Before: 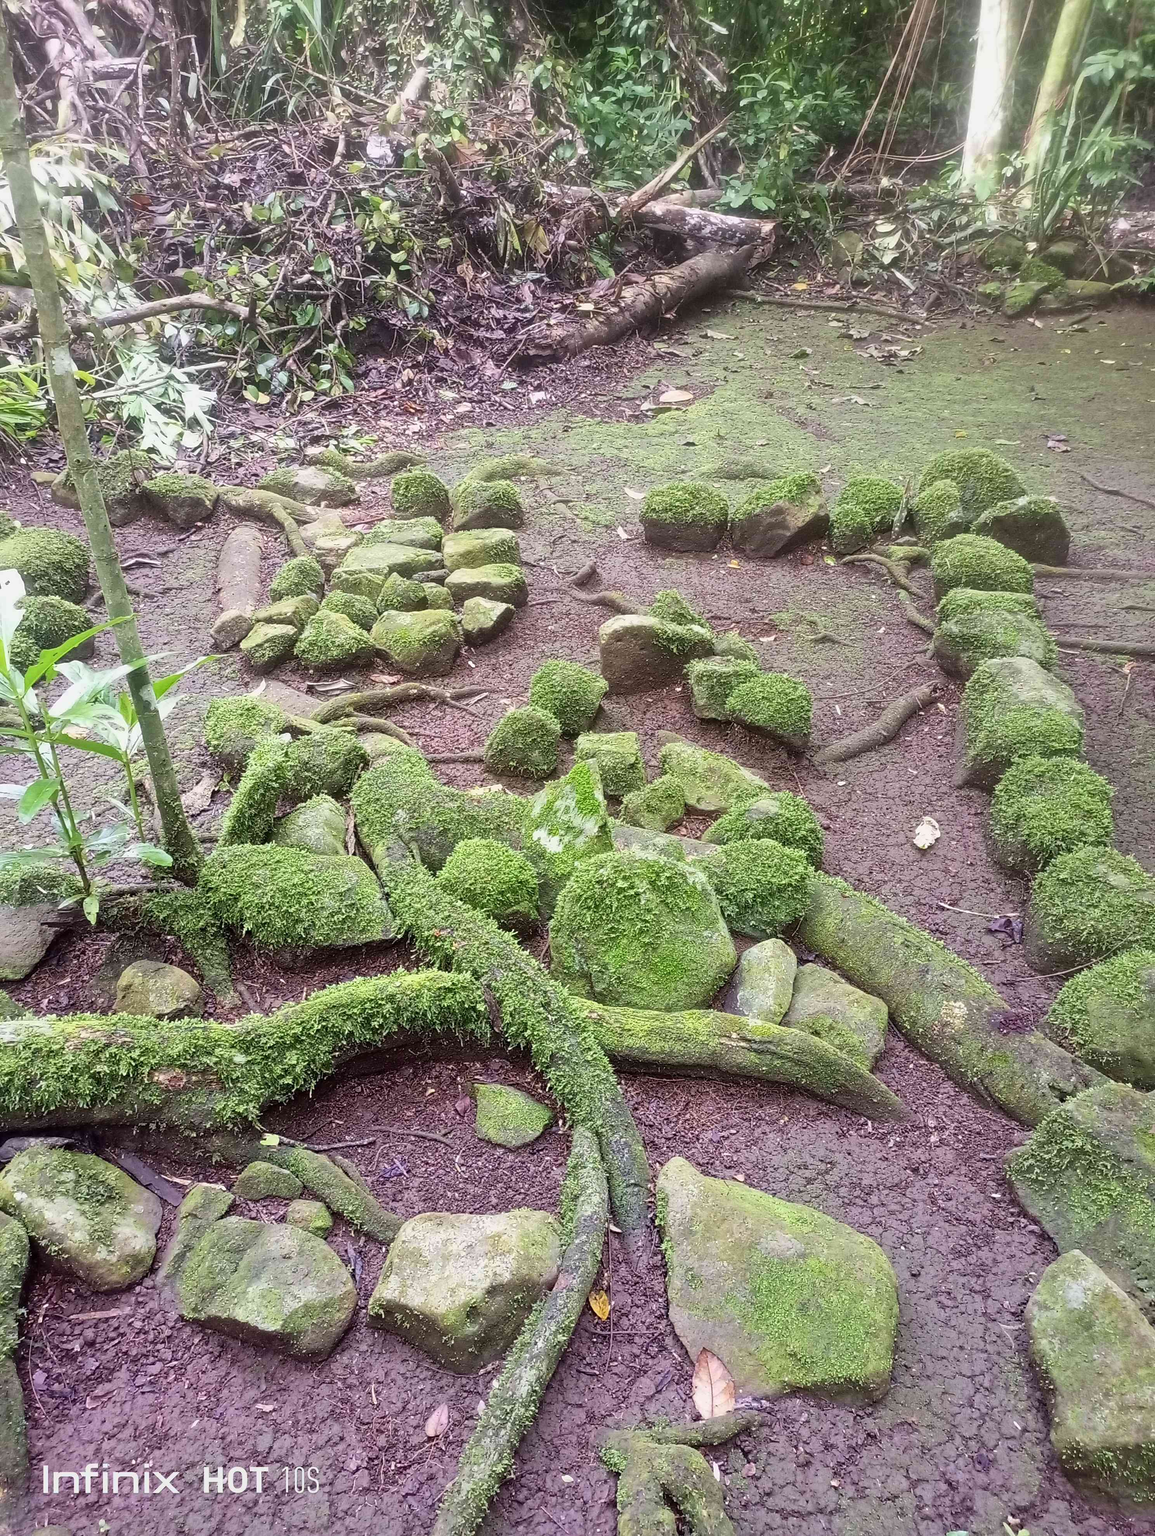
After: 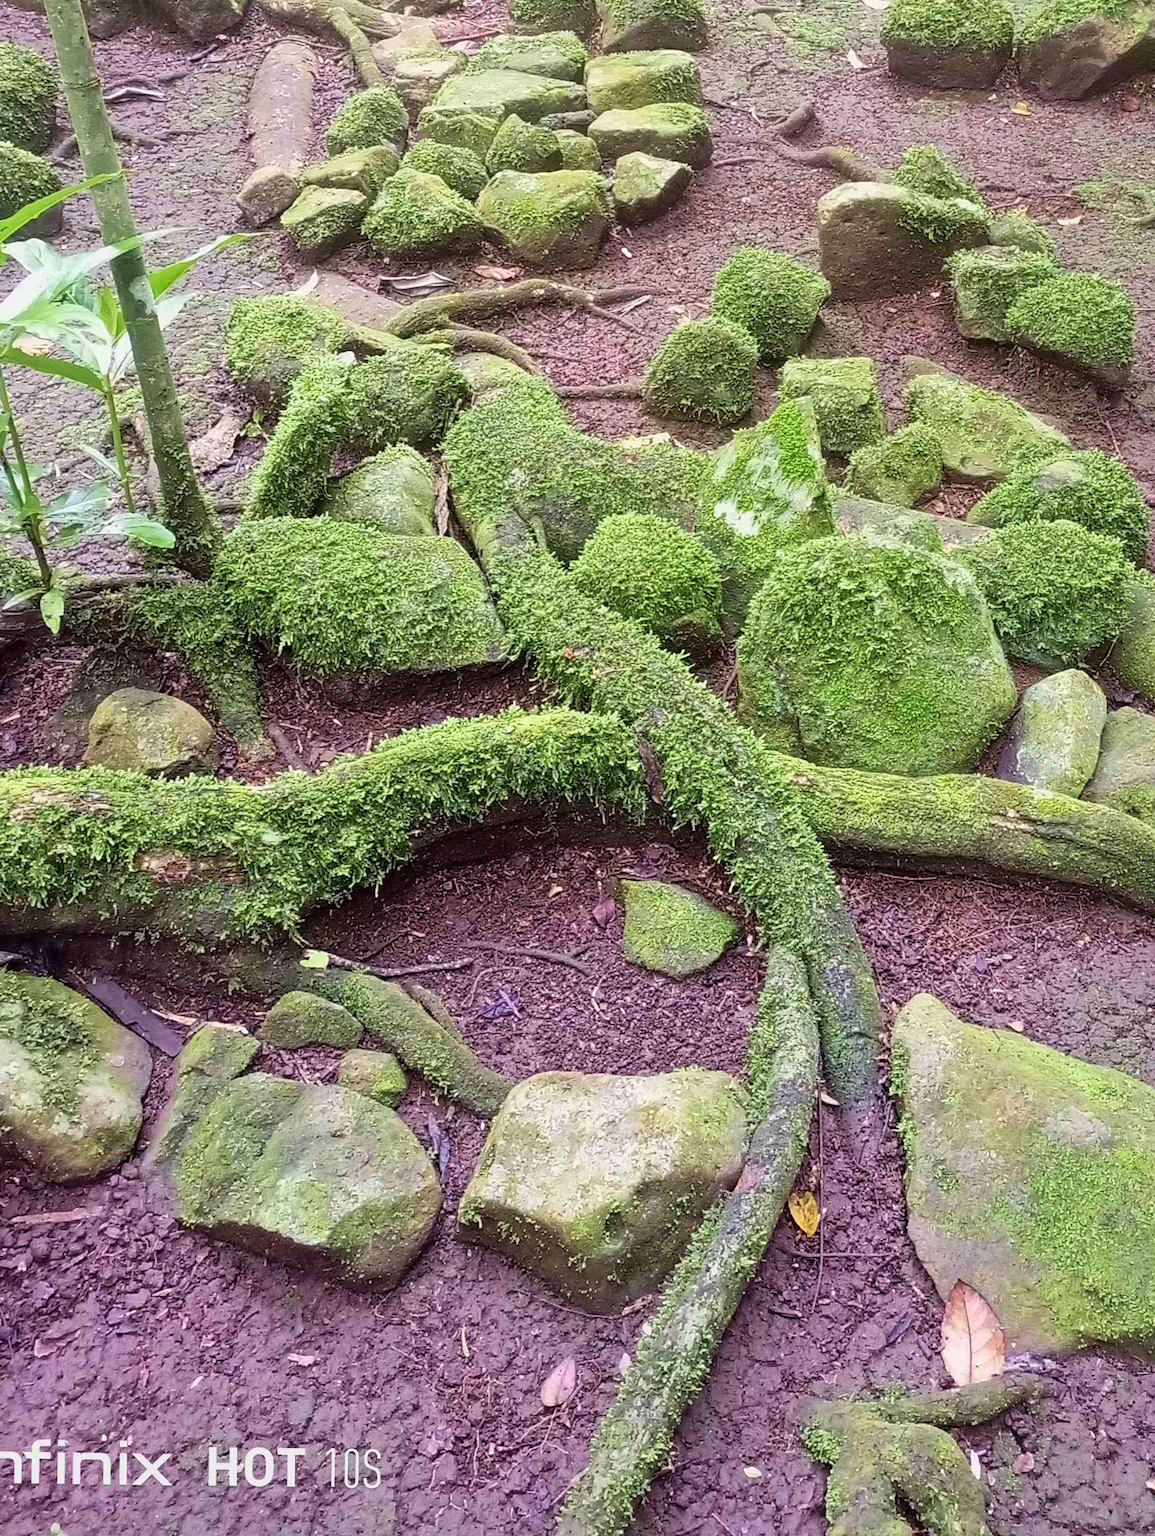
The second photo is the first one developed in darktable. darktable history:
velvia: on, module defaults
crop and rotate: angle -0.82°, left 3.85%, top 31.828%, right 27.992%
